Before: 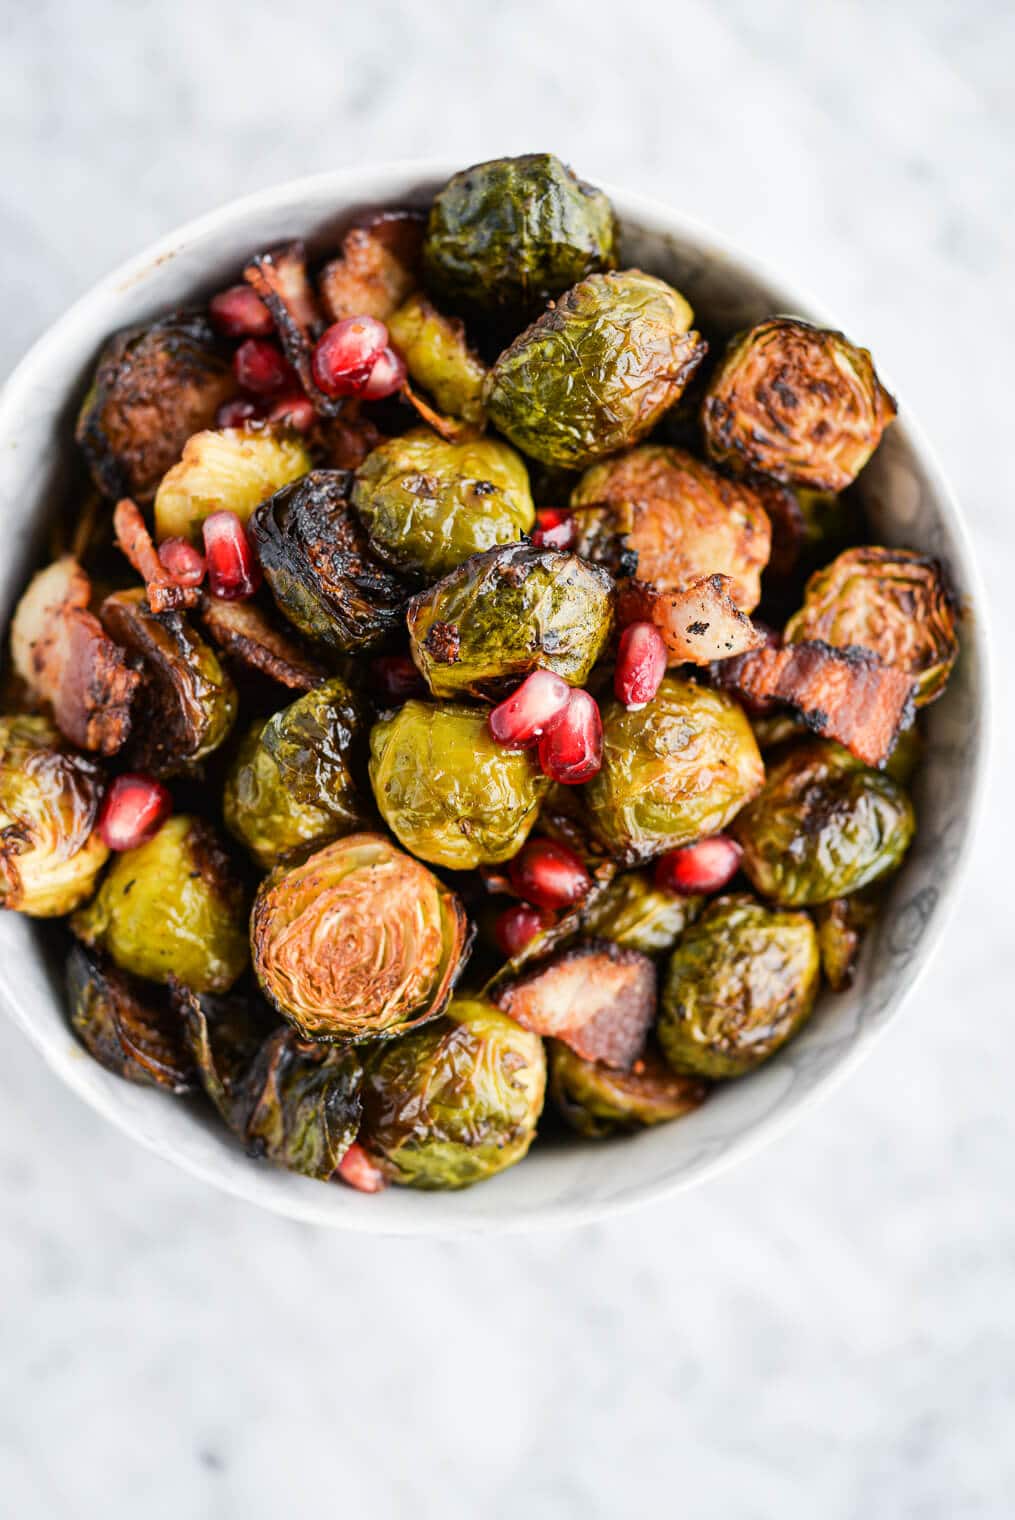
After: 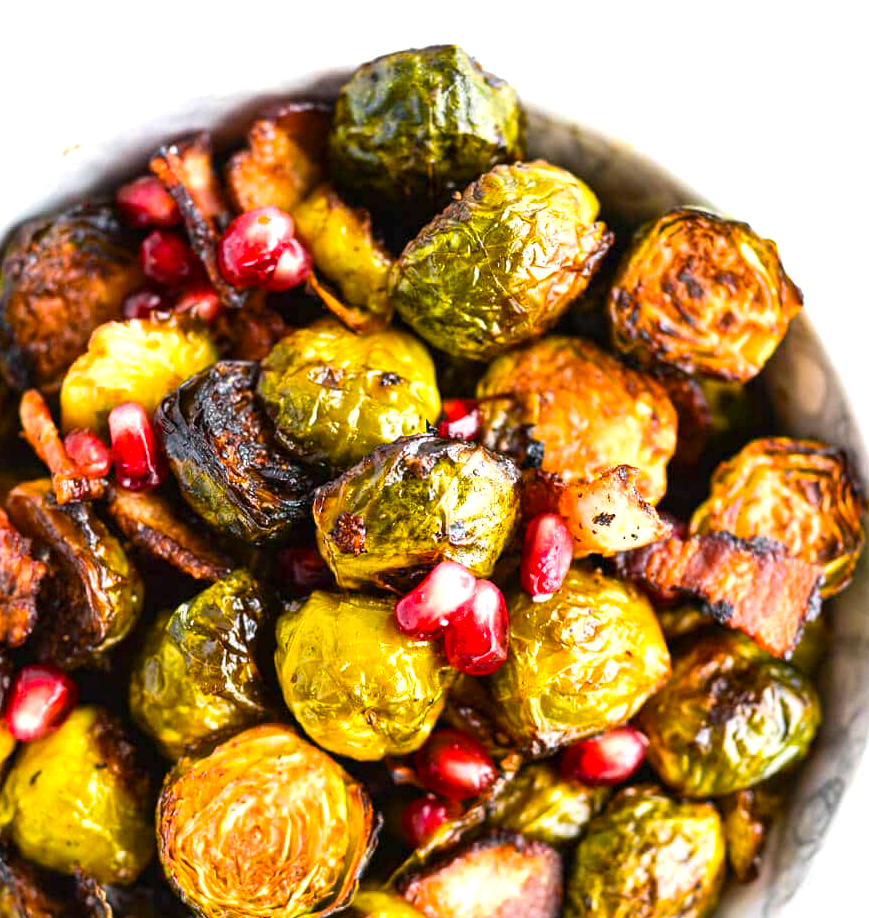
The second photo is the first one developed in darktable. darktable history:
crop and rotate: left 9.345%, top 7.22%, right 4.982%, bottom 32.331%
exposure: black level correction 0, exposure 0.7 EV, compensate exposure bias true, compensate highlight preservation false
color balance rgb: perceptual saturation grading › global saturation 30%, global vibrance 20%
